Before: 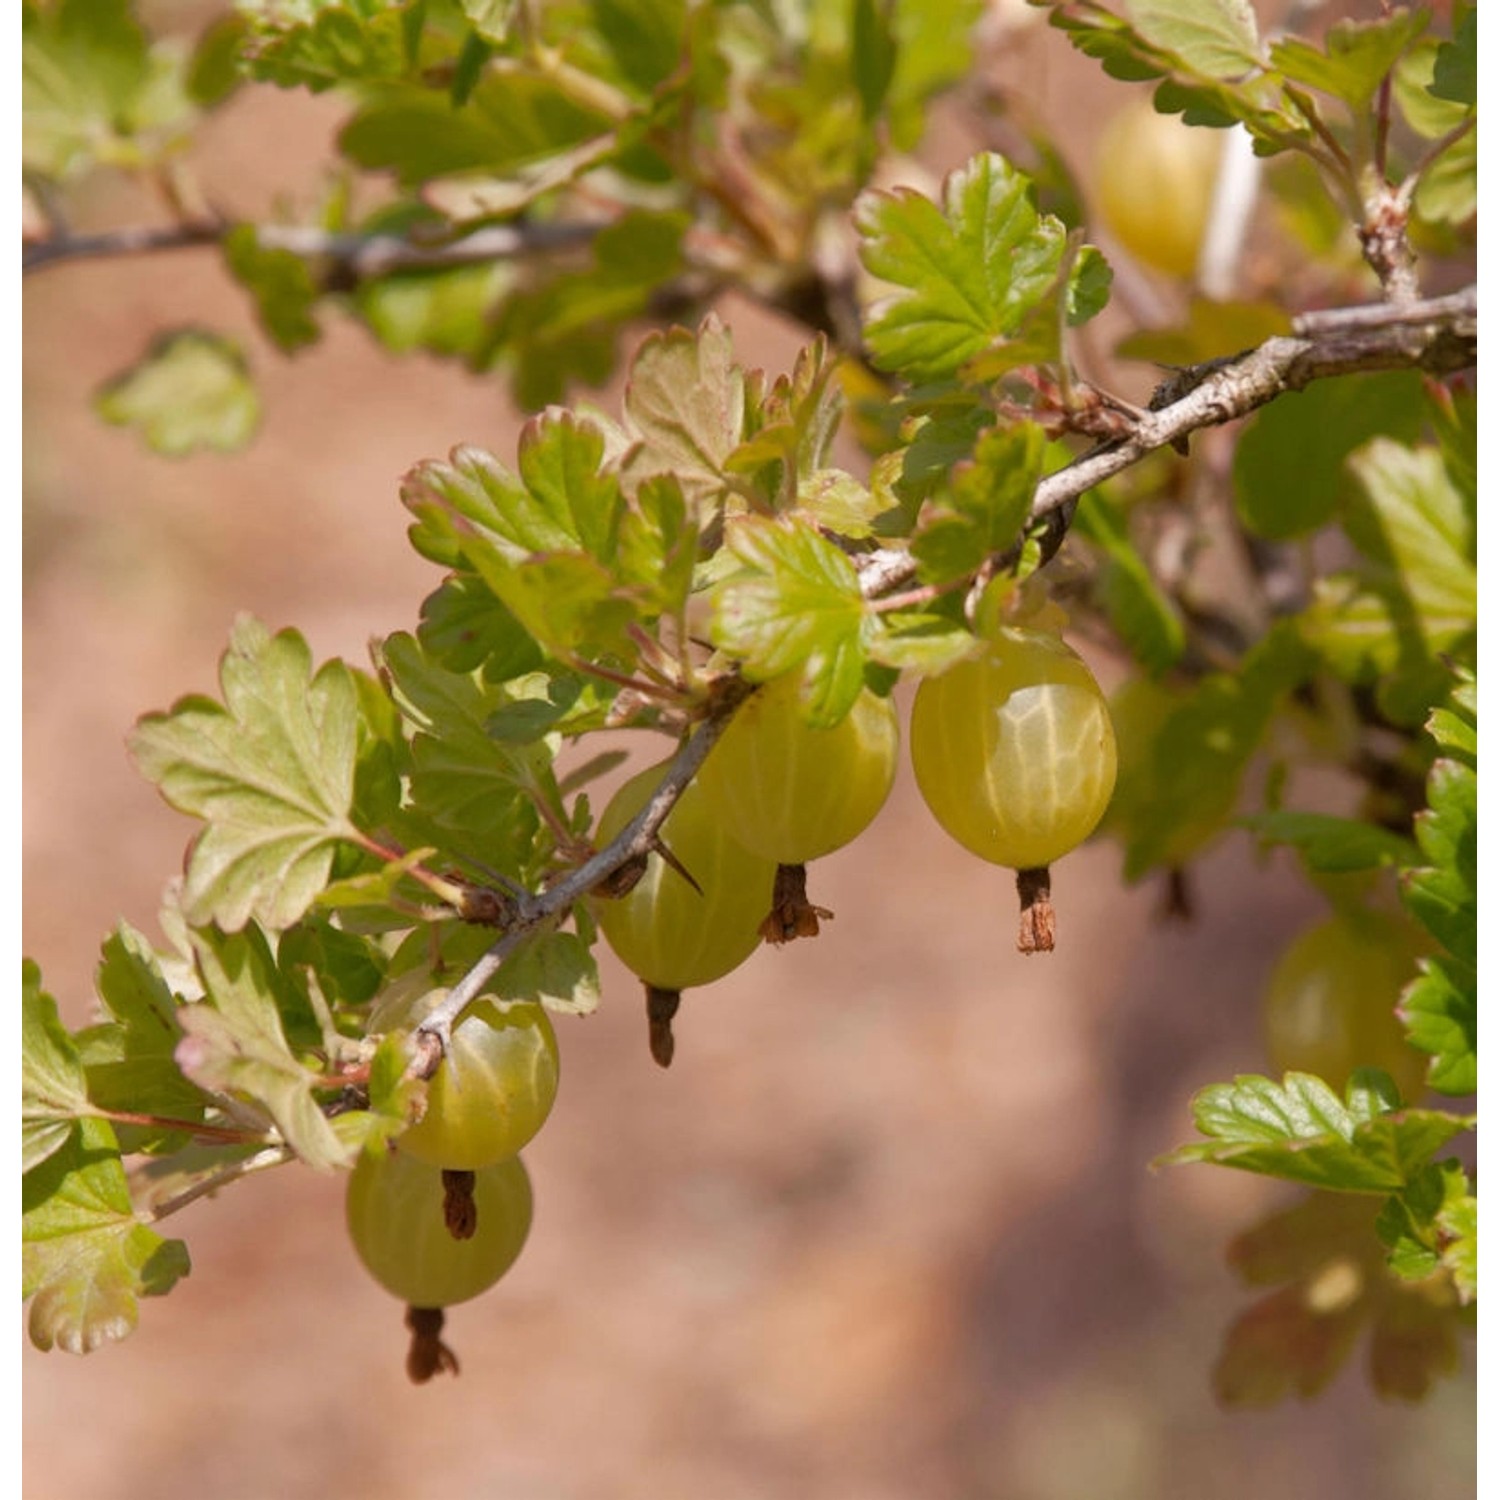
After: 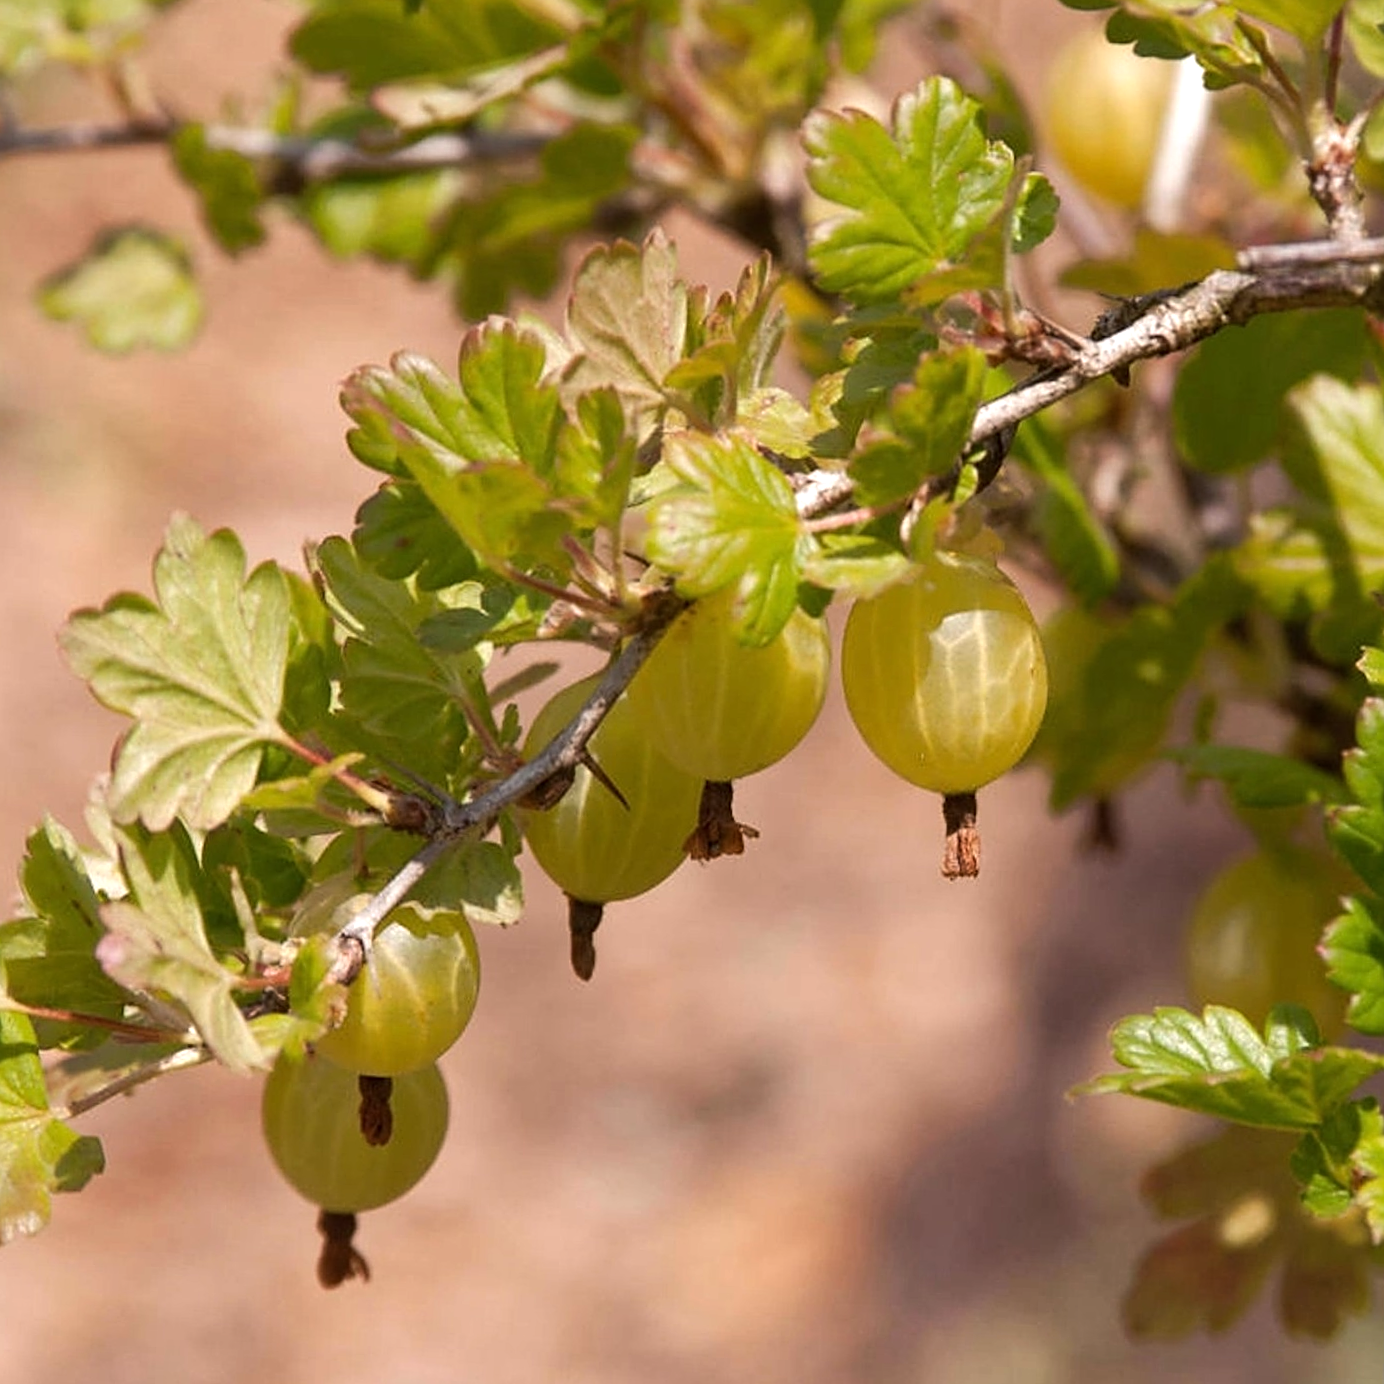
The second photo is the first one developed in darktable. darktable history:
sharpen: on, module defaults
tone equalizer: -8 EV -0.407 EV, -7 EV -0.384 EV, -6 EV -0.355 EV, -5 EV -0.224 EV, -3 EV 0.202 EV, -2 EV 0.306 EV, -1 EV 0.393 EV, +0 EV 0.393 EV, edges refinement/feathering 500, mask exposure compensation -1.57 EV, preserve details no
crop and rotate: angle -1.89°, left 3.145%, top 4.191%, right 1.579%, bottom 0.48%
